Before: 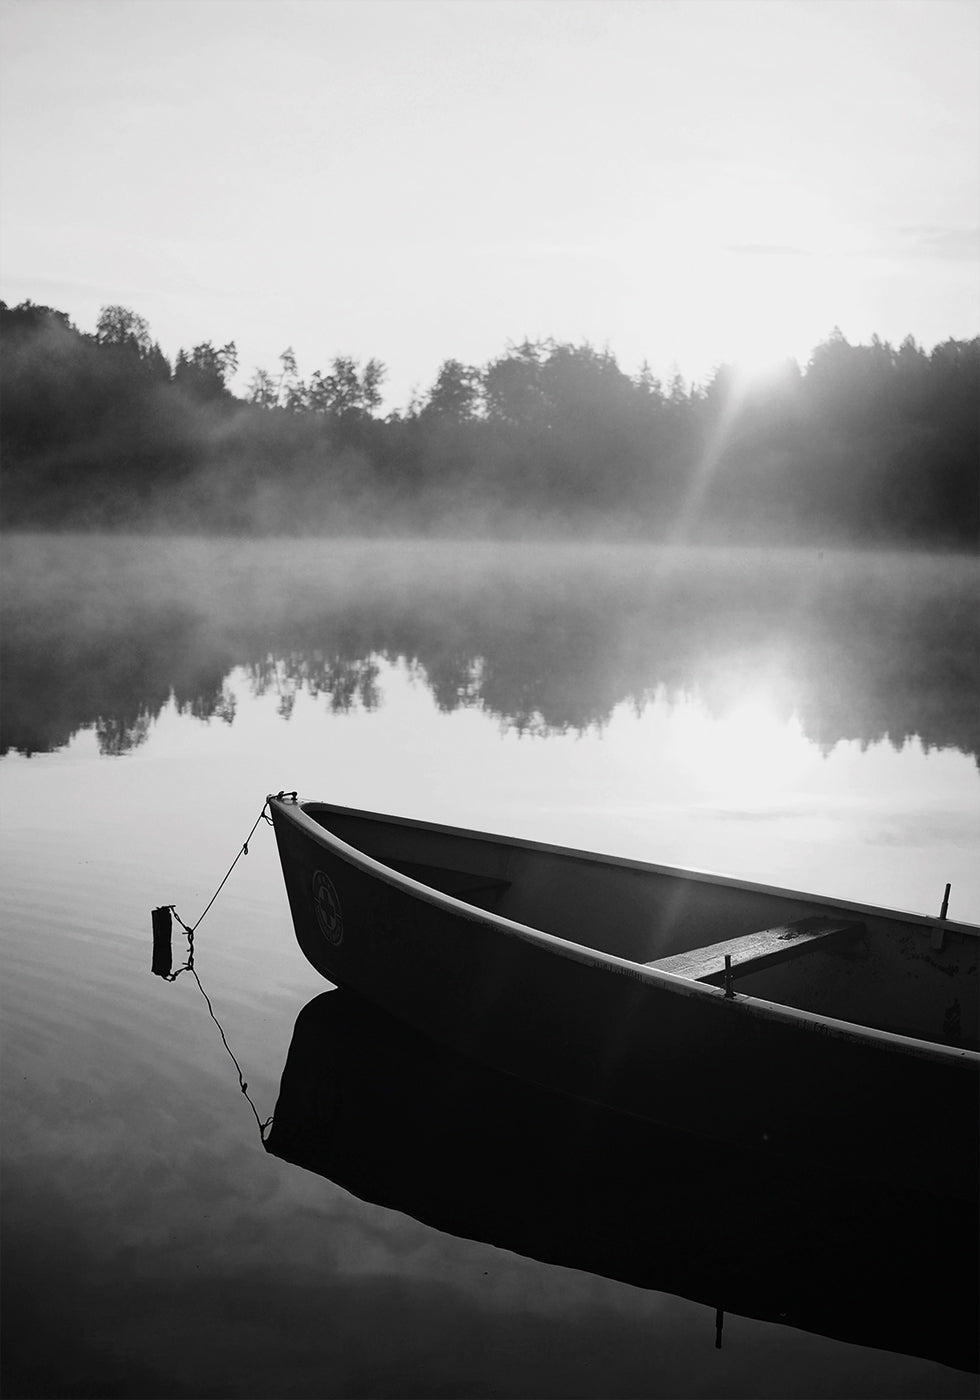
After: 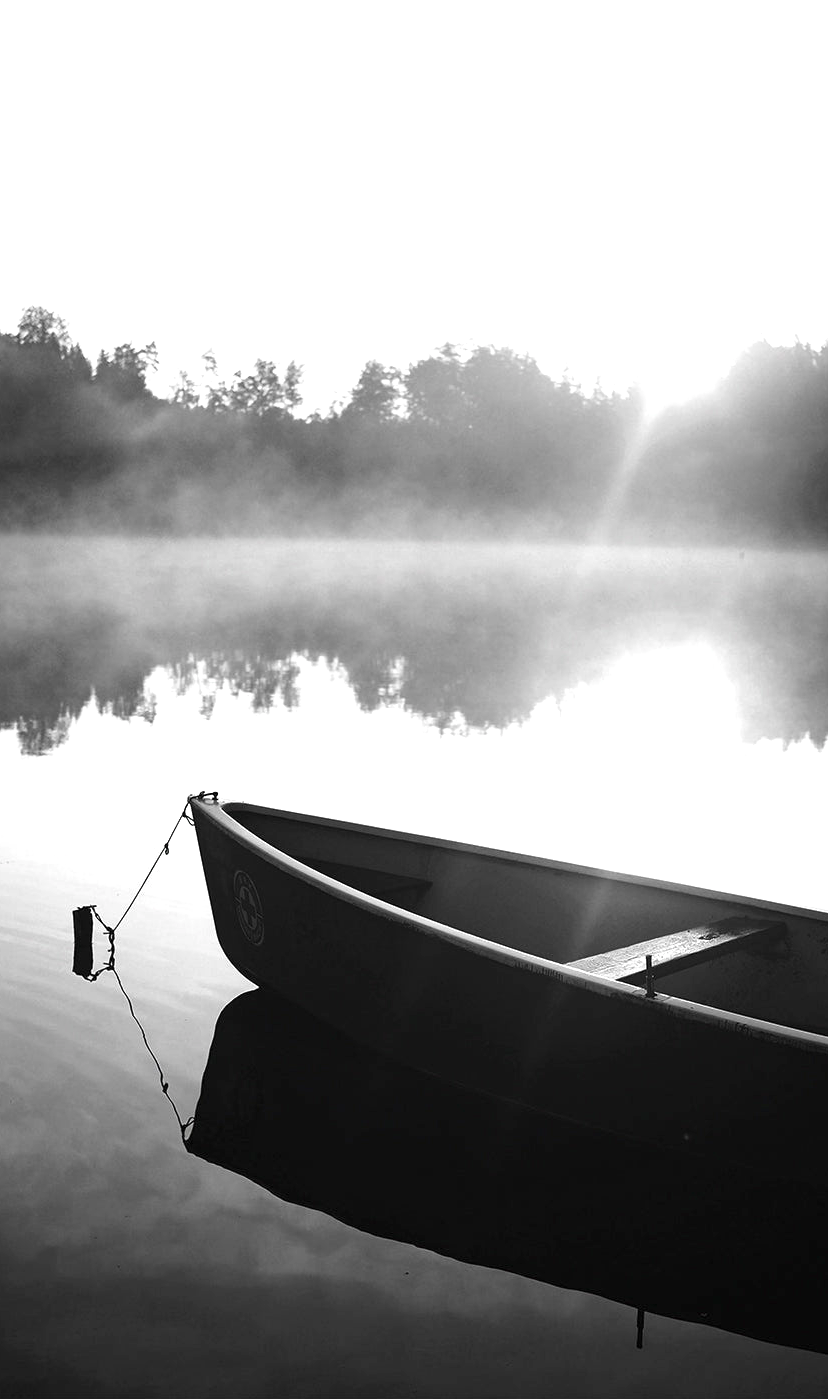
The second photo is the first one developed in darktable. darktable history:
exposure: black level correction 0, exposure 0.893 EV, compensate highlight preservation false
crop: left 8.086%, right 7.405%
